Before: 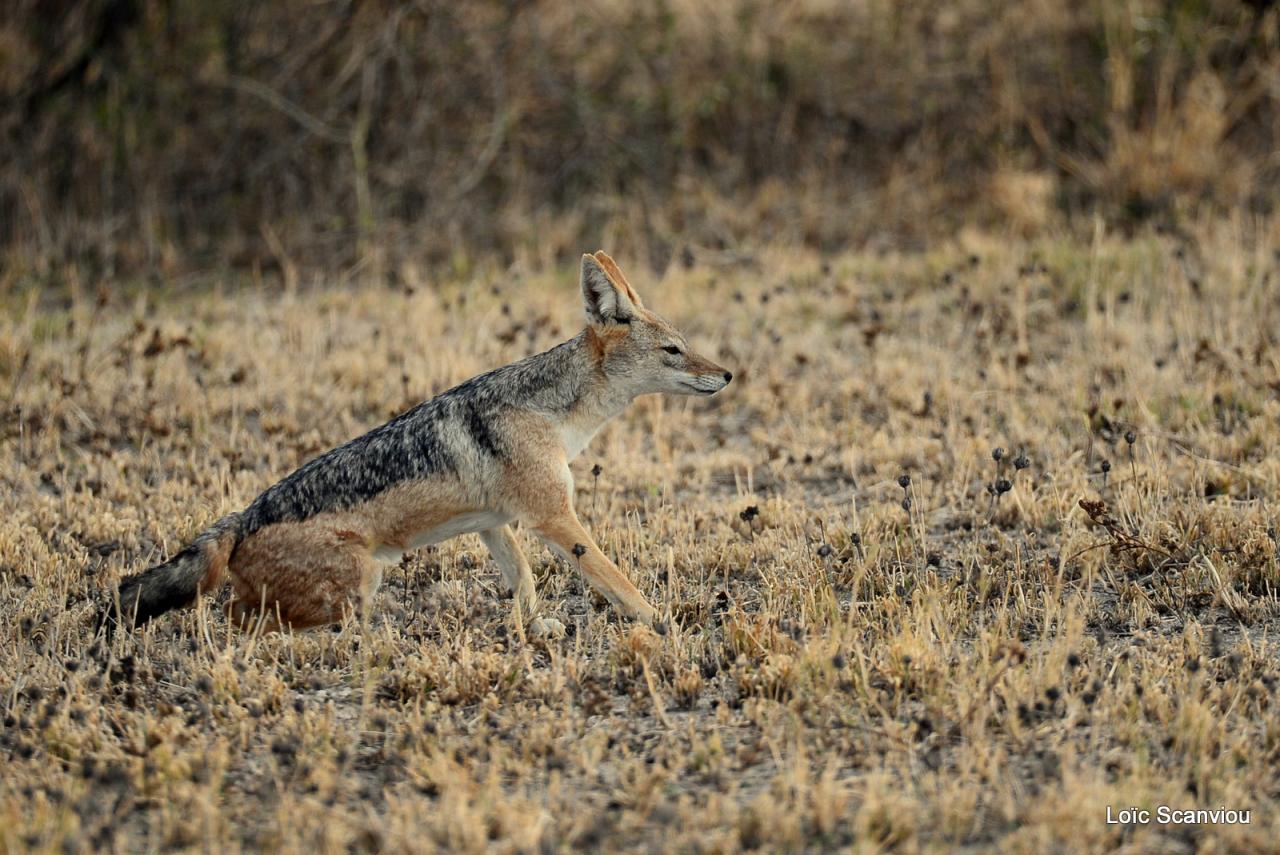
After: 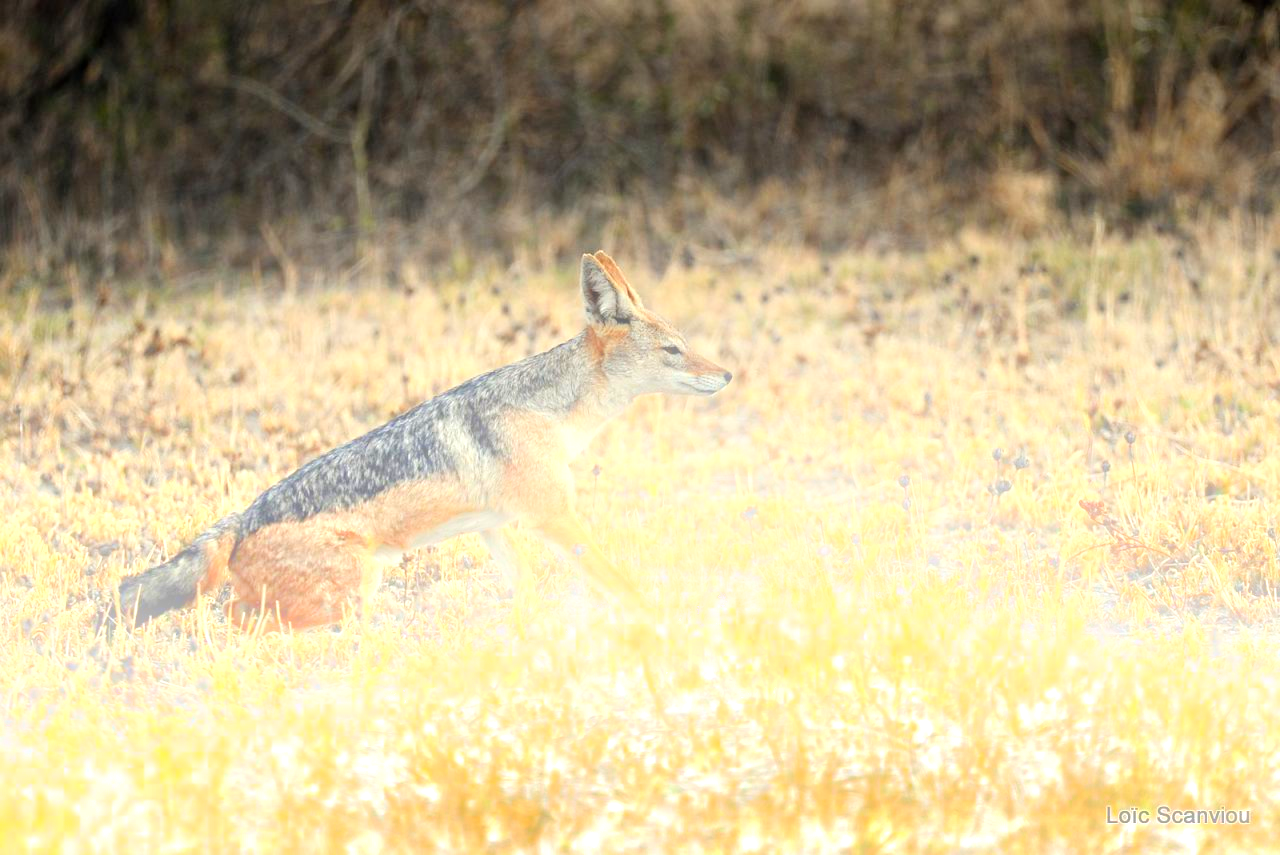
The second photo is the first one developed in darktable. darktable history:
graduated density: density -3.9 EV
bloom: threshold 82.5%, strength 16.25%
